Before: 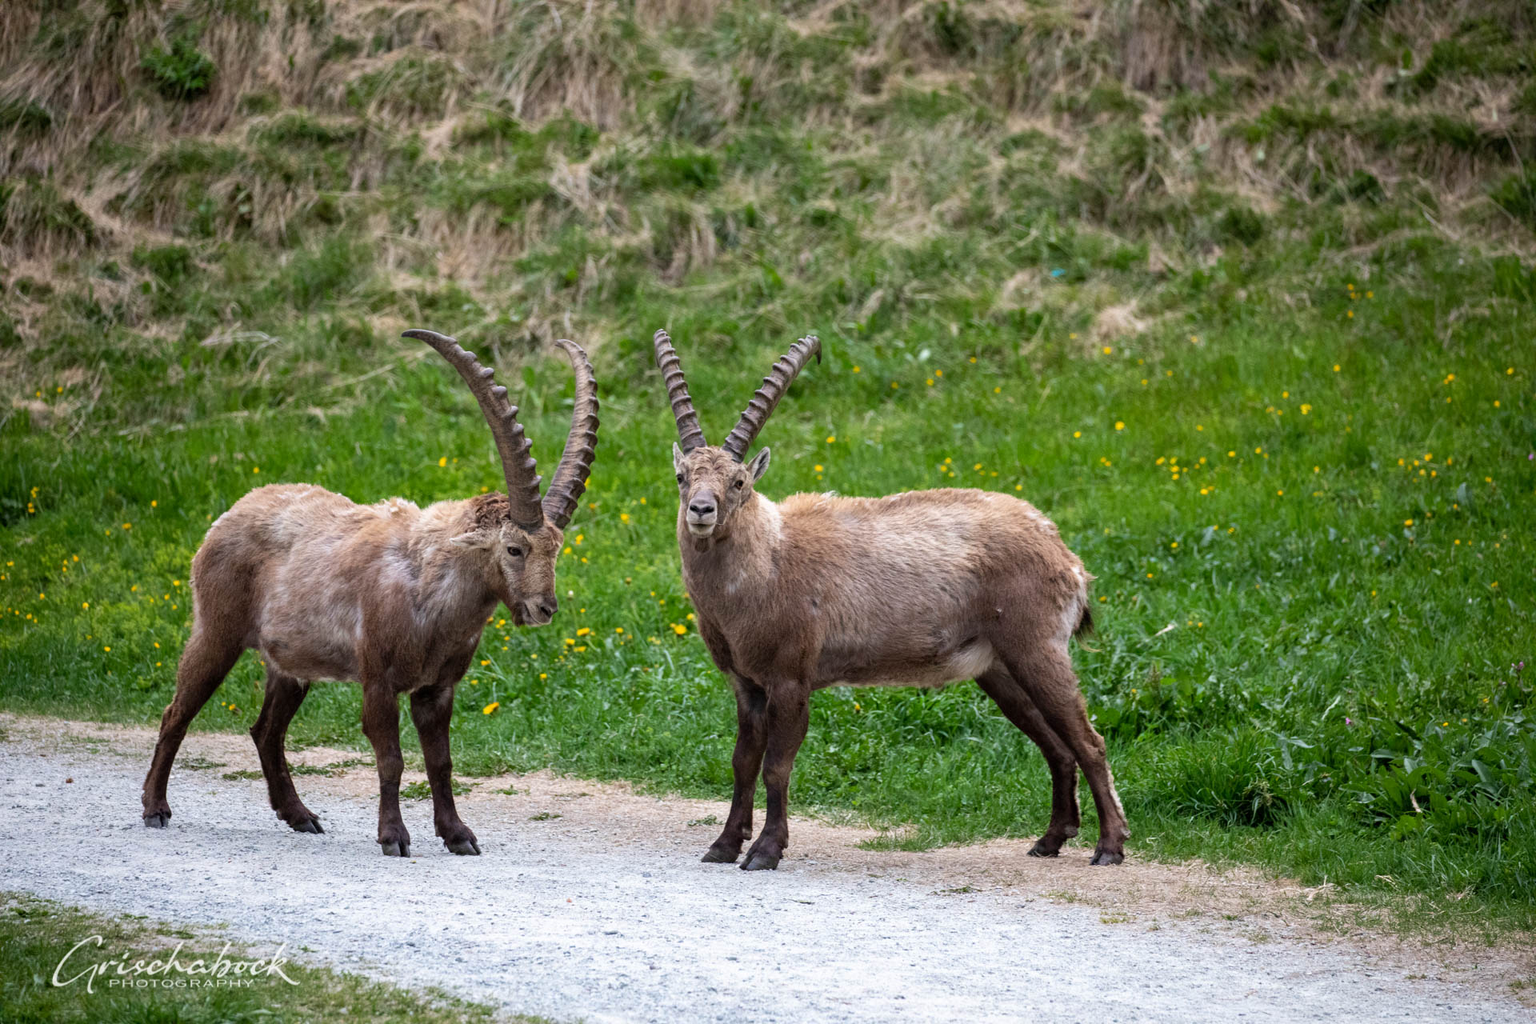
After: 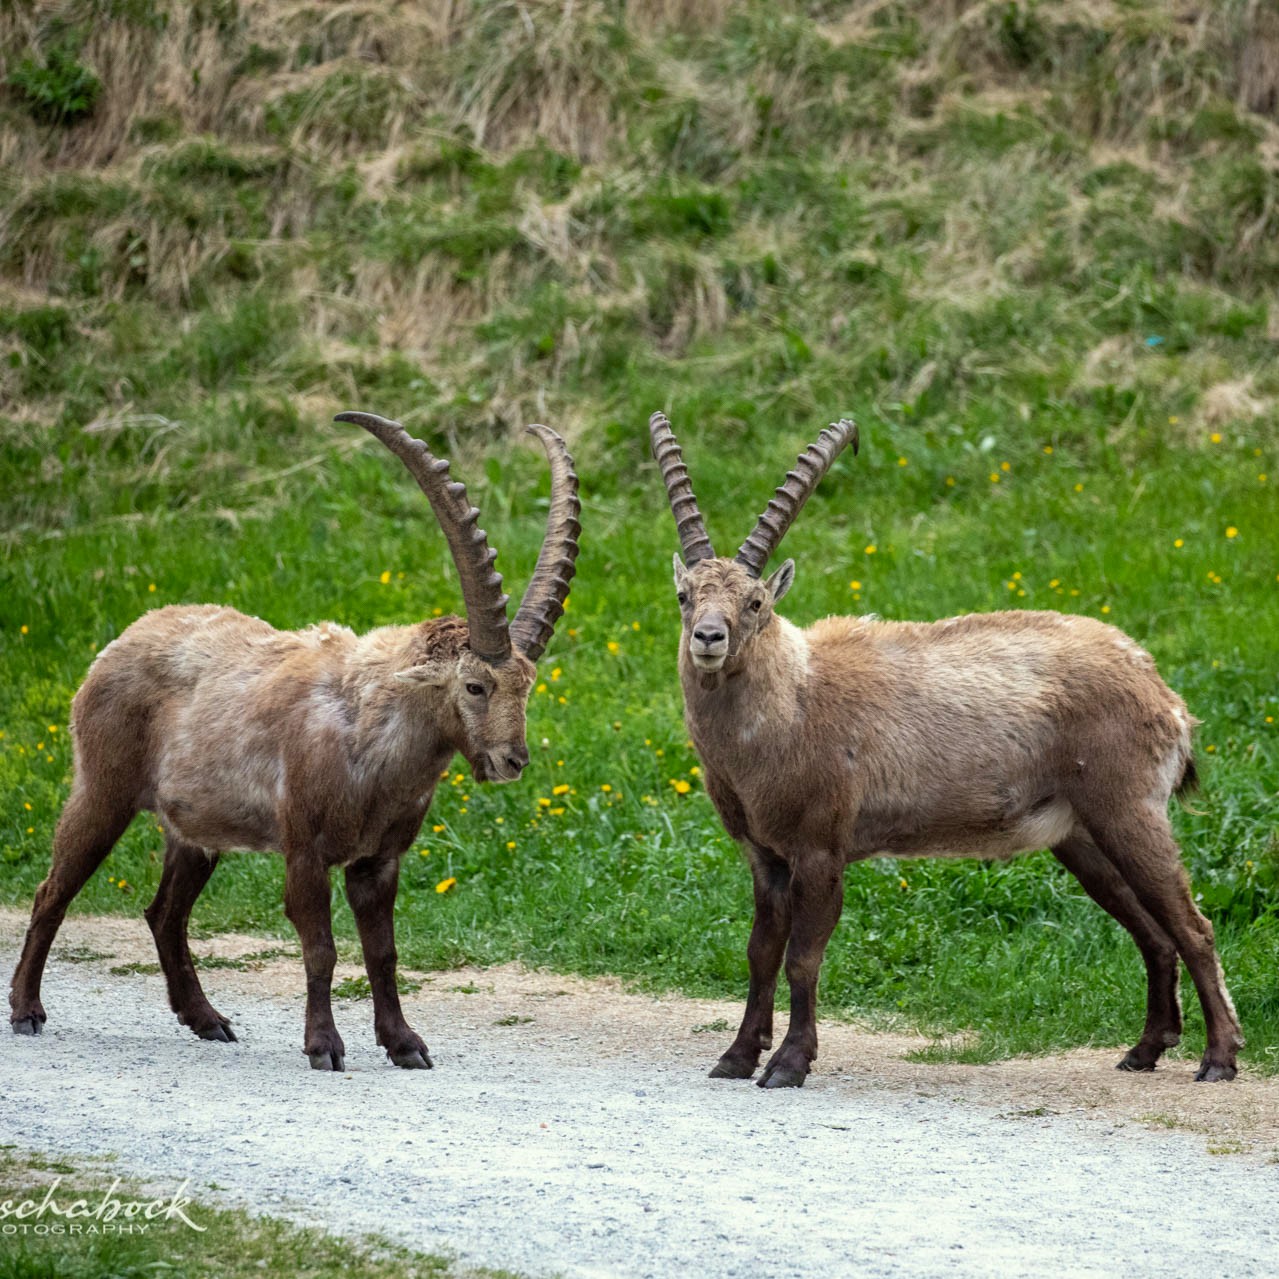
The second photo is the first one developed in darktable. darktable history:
crop and rotate: left 8.786%, right 24.548%
color correction: highlights a* -4.28, highlights b* 6.53
tone equalizer: on, module defaults
